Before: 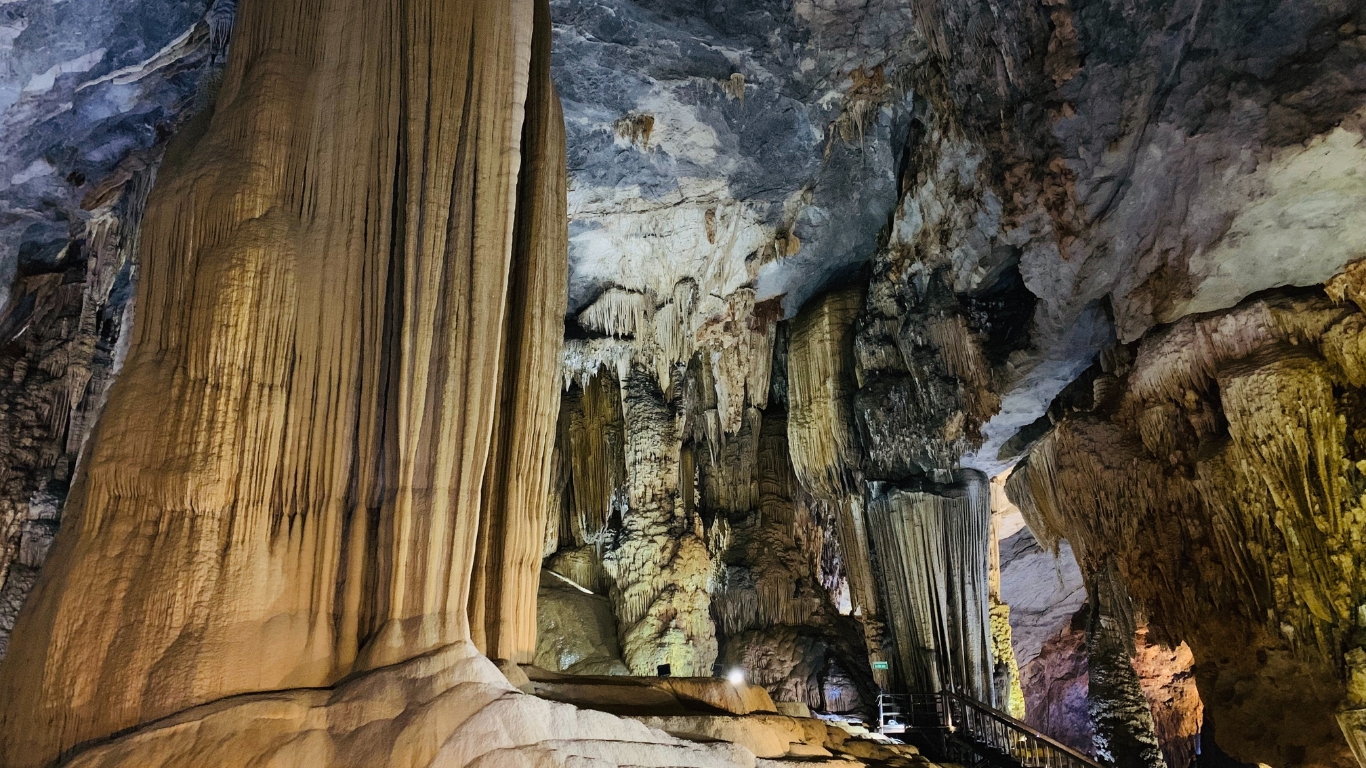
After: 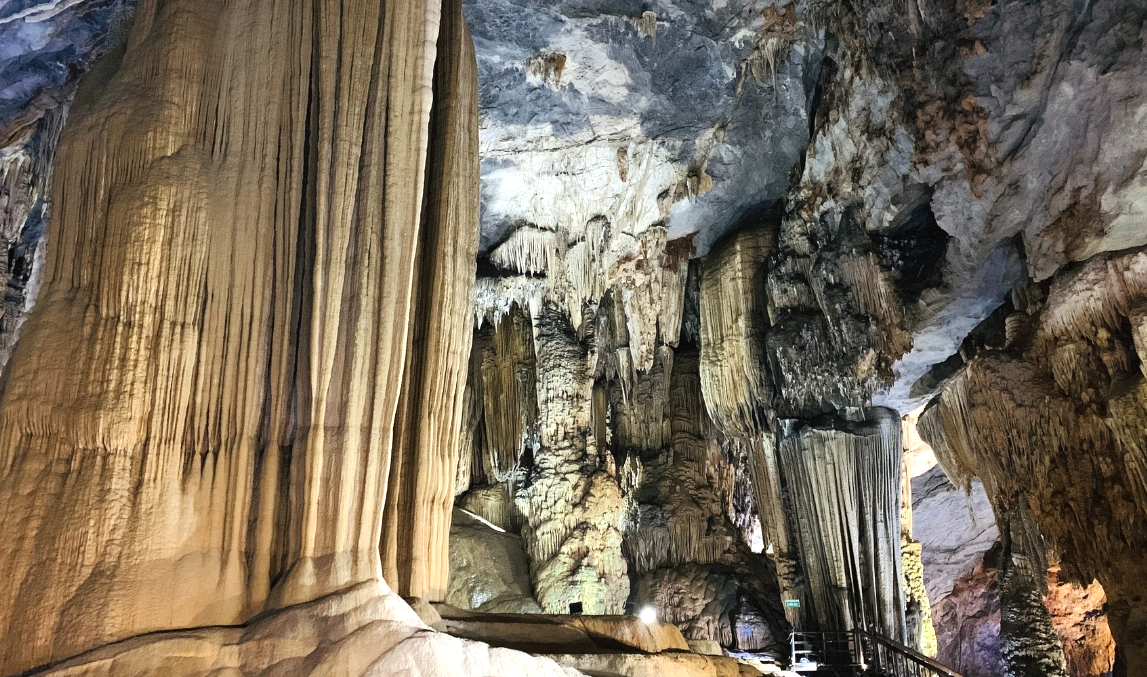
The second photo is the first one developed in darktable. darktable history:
exposure: exposure 0.766 EV, compensate highlight preservation false
color zones: curves: ch0 [(0, 0.5) (0.125, 0.4) (0.25, 0.5) (0.375, 0.4) (0.5, 0.4) (0.625, 0.35) (0.75, 0.35) (0.875, 0.5)]; ch1 [(0, 0.35) (0.125, 0.45) (0.25, 0.35) (0.375, 0.35) (0.5, 0.35) (0.625, 0.35) (0.75, 0.45) (0.875, 0.35)]; ch2 [(0, 0.6) (0.125, 0.5) (0.25, 0.5) (0.375, 0.6) (0.5, 0.6) (0.625, 0.5) (0.75, 0.5) (0.875, 0.5)]
crop: left 6.446%, top 8.188%, right 9.538%, bottom 3.548%
